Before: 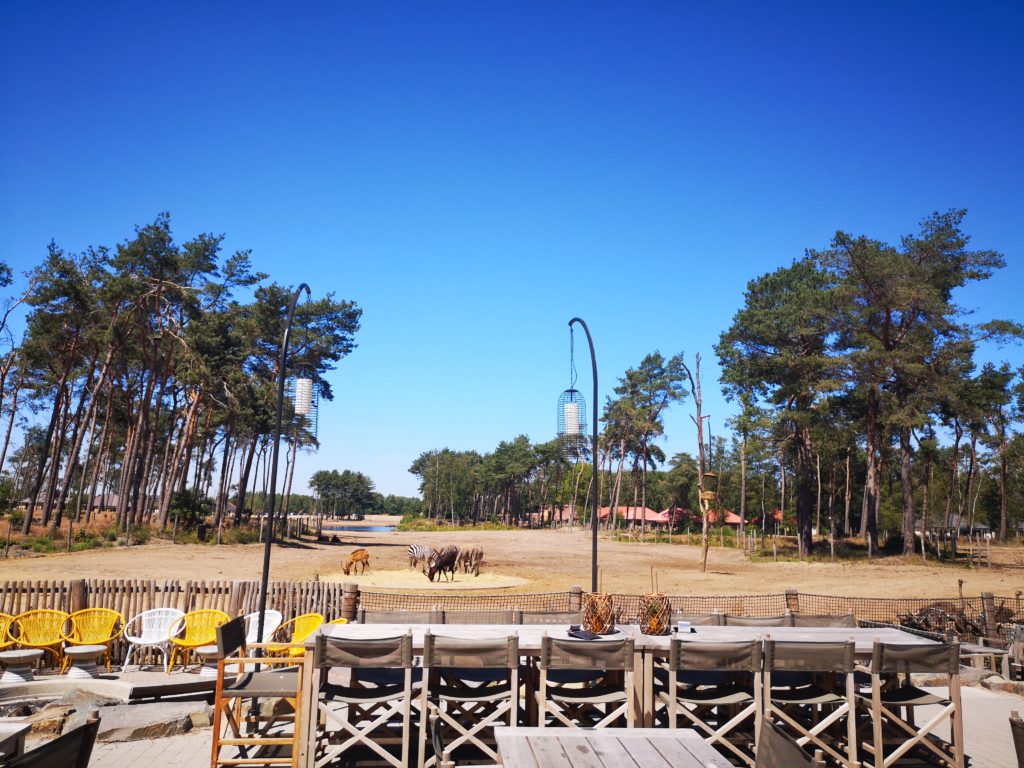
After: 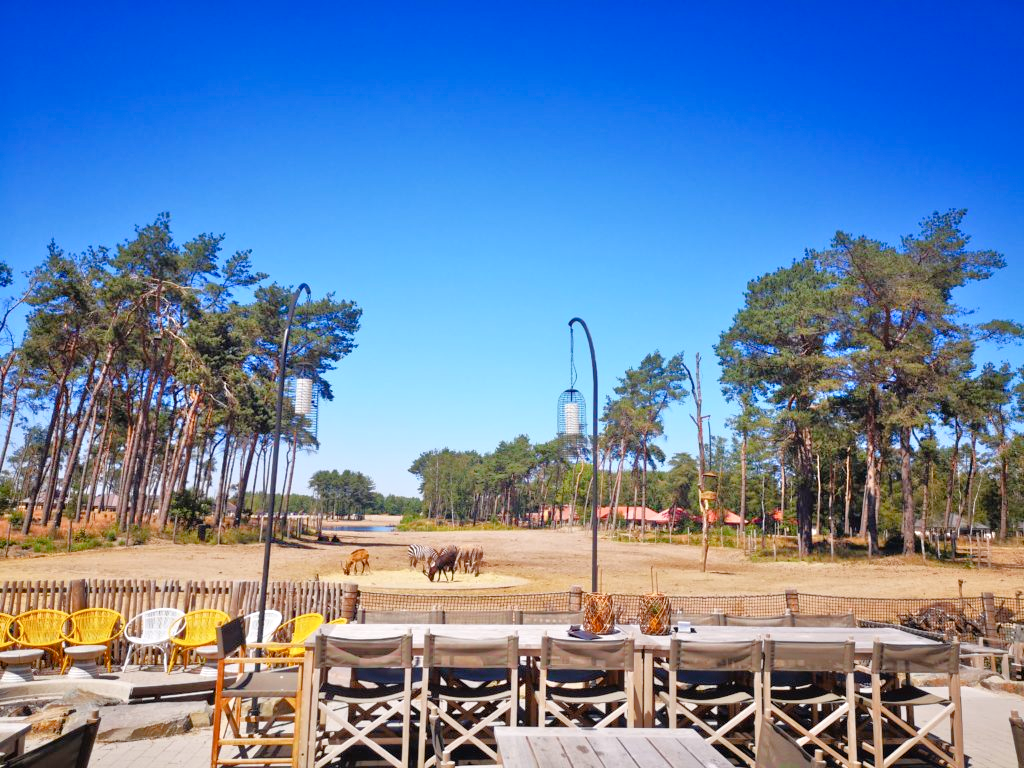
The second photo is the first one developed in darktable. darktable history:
color balance rgb: perceptual saturation grading › global saturation 20%, perceptual saturation grading › highlights -25%, perceptual saturation grading › shadows 25%
tone equalizer: -7 EV 0.15 EV, -6 EV 0.6 EV, -5 EV 1.15 EV, -4 EV 1.33 EV, -3 EV 1.15 EV, -2 EV 0.6 EV, -1 EV 0.15 EV, mask exposure compensation -0.5 EV
